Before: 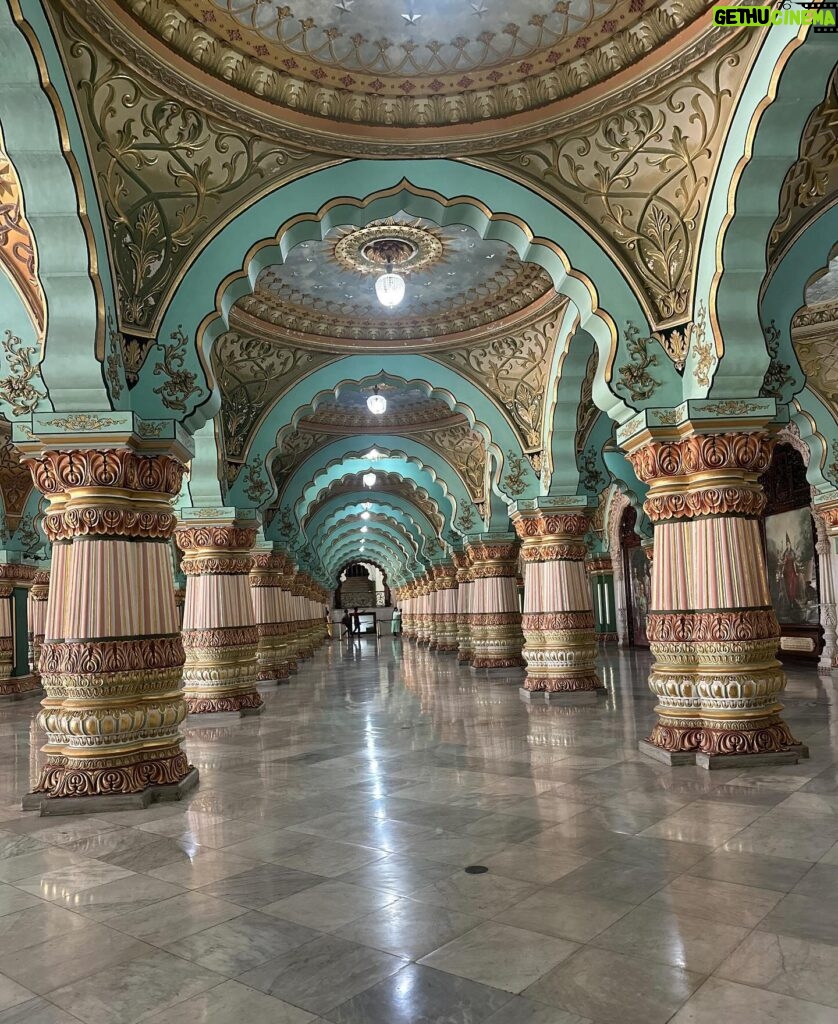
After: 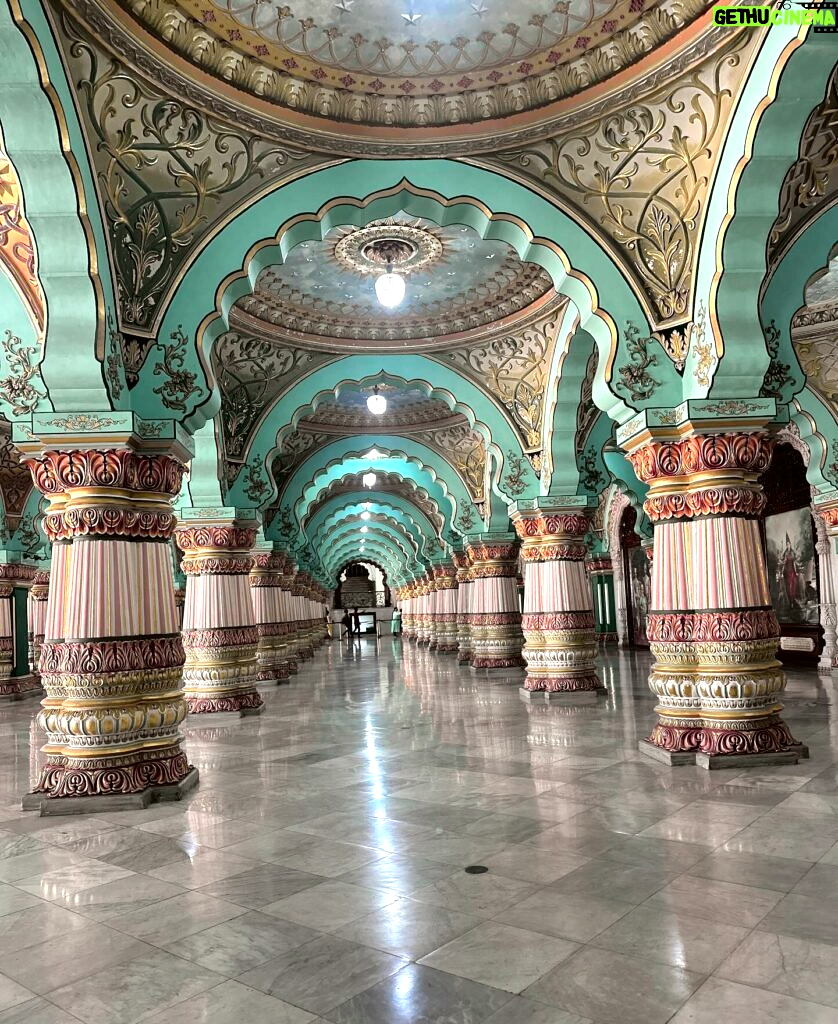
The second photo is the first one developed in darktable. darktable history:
tone equalizer: -8 EV -0.754 EV, -7 EV -0.686 EV, -6 EV -0.634 EV, -5 EV -0.376 EV, -3 EV 0.402 EV, -2 EV 0.6 EV, -1 EV 0.682 EV, +0 EV 0.738 EV
tone curve: curves: ch0 [(0, 0) (0.068, 0.031) (0.183, 0.13) (0.341, 0.319) (0.547, 0.545) (0.828, 0.817) (1, 0.968)]; ch1 [(0, 0) (0.23, 0.166) (0.34, 0.308) (0.371, 0.337) (0.429, 0.408) (0.477, 0.466) (0.499, 0.5) (0.529, 0.528) (0.559, 0.578) (0.743, 0.798) (1, 1)]; ch2 [(0, 0) (0.431, 0.419) (0.495, 0.502) (0.524, 0.525) (0.568, 0.543) (0.6, 0.597) (0.634, 0.644) (0.728, 0.722) (1, 1)], color space Lab, independent channels, preserve colors none
